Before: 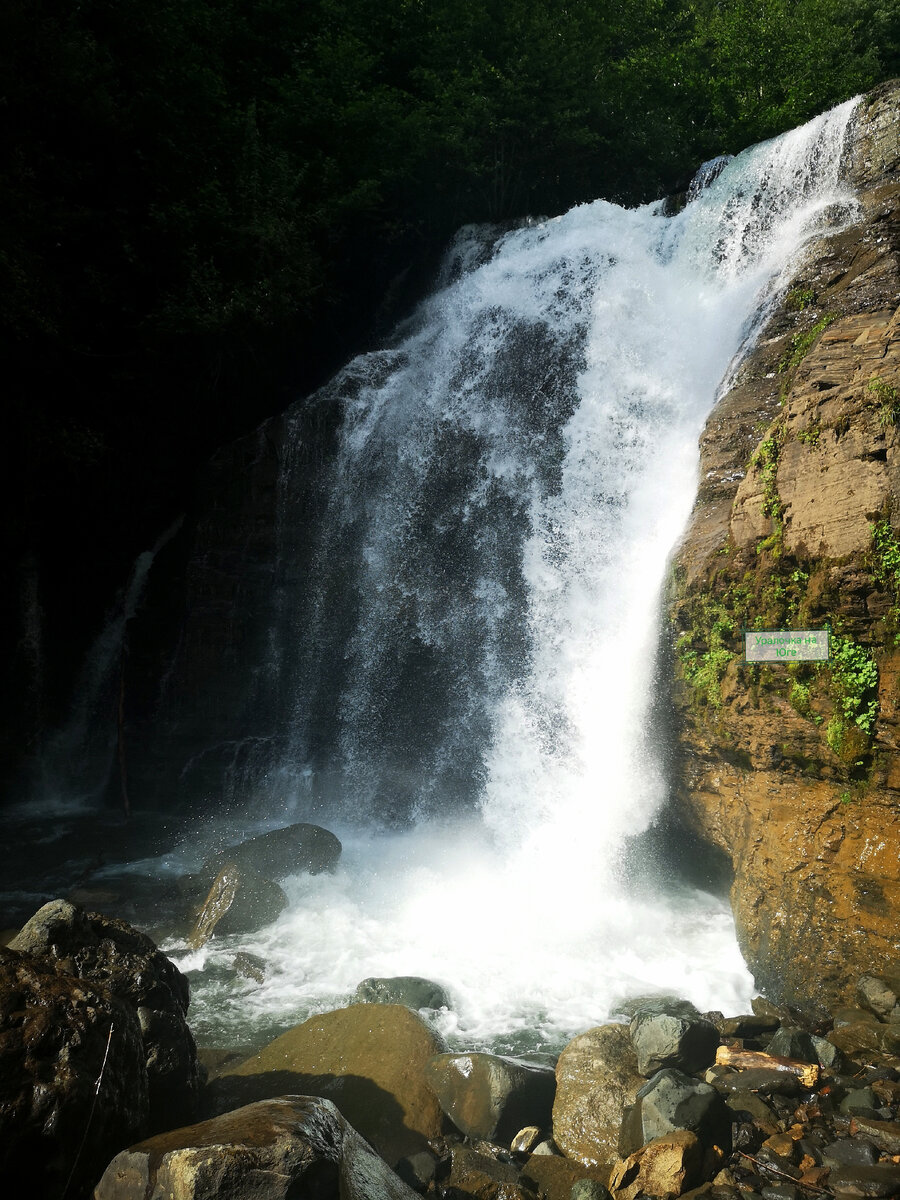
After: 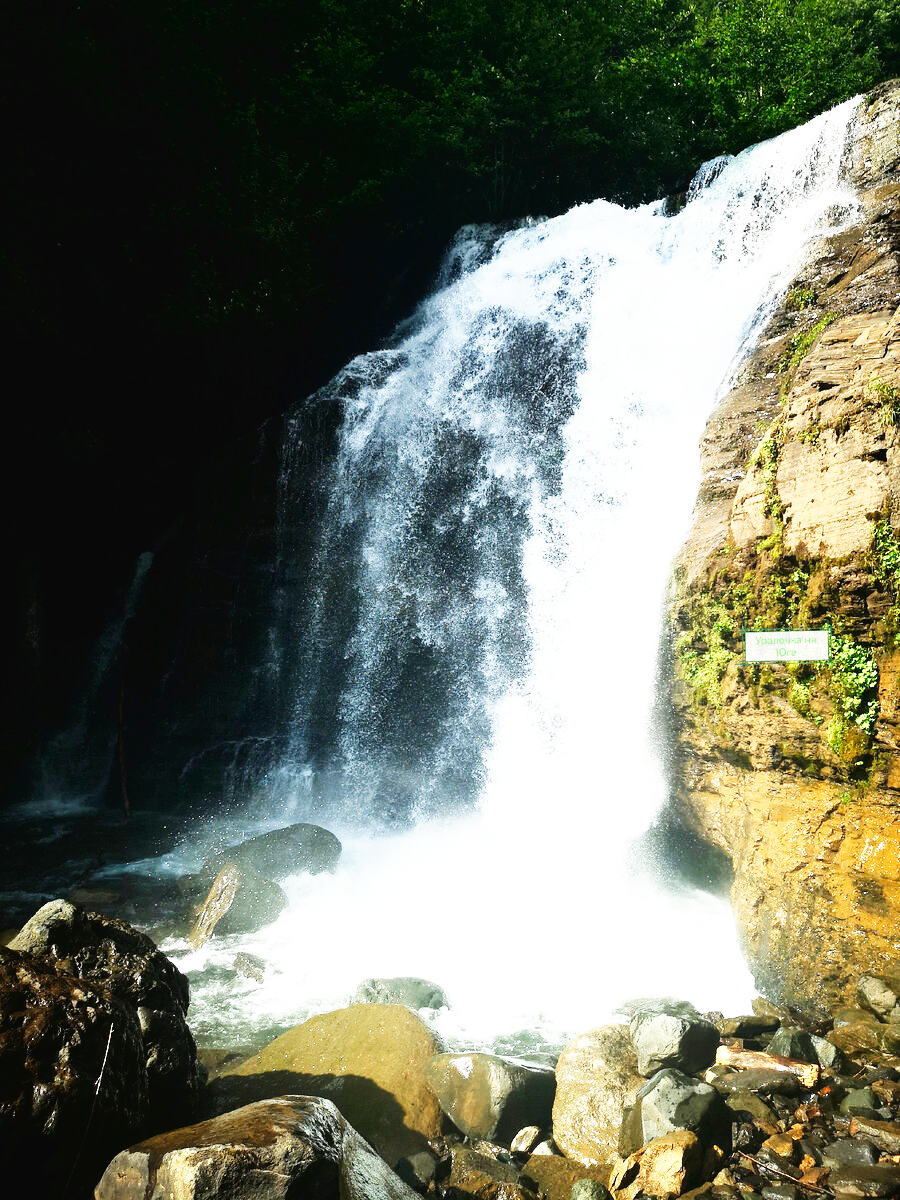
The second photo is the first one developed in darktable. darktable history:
color zones: curves: ch0 [(0, 0.5) (0.143, 0.52) (0.286, 0.5) (0.429, 0.5) (0.571, 0.5) (0.714, 0.5) (0.857, 0.5) (1, 0.5)]; ch1 [(0, 0.489) (0.155, 0.45) (0.286, 0.466) (0.429, 0.5) (0.571, 0.5) (0.714, 0.5) (0.857, 0.5) (1, 0.489)]
base curve: curves: ch0 [(0, 0) (0.007, 0.004) (0.027, 0.03) (0.046, 0.07) (0.207, 0.54) (0.442, 0.872) (0.673, 0.972) (1, 1)], preserve colors none
tone curve: curves: ch0 [(0, 0) (0.003, 0.022) (0.011, 0.027) (0.025, 0.038) (0.044, 0.056) (0.069, 0.081) (0.1, 0.11) (0.136, 0.145) (0.177, 0.185) (0.224, 0.229) (0.277, 0.278) (0.335, 0.335) (0.399, 0.399) (0.468, 0.468) (0.543, 0.543) (0.623, 0.623) (0.709, 0.705) (0.801, 0.793) (0.898, 0.887) (1, 1)], color space Lab, linked channels
exposure: black level correction 0.001, exposure 0.499 EV, compensate highlight preservation false
